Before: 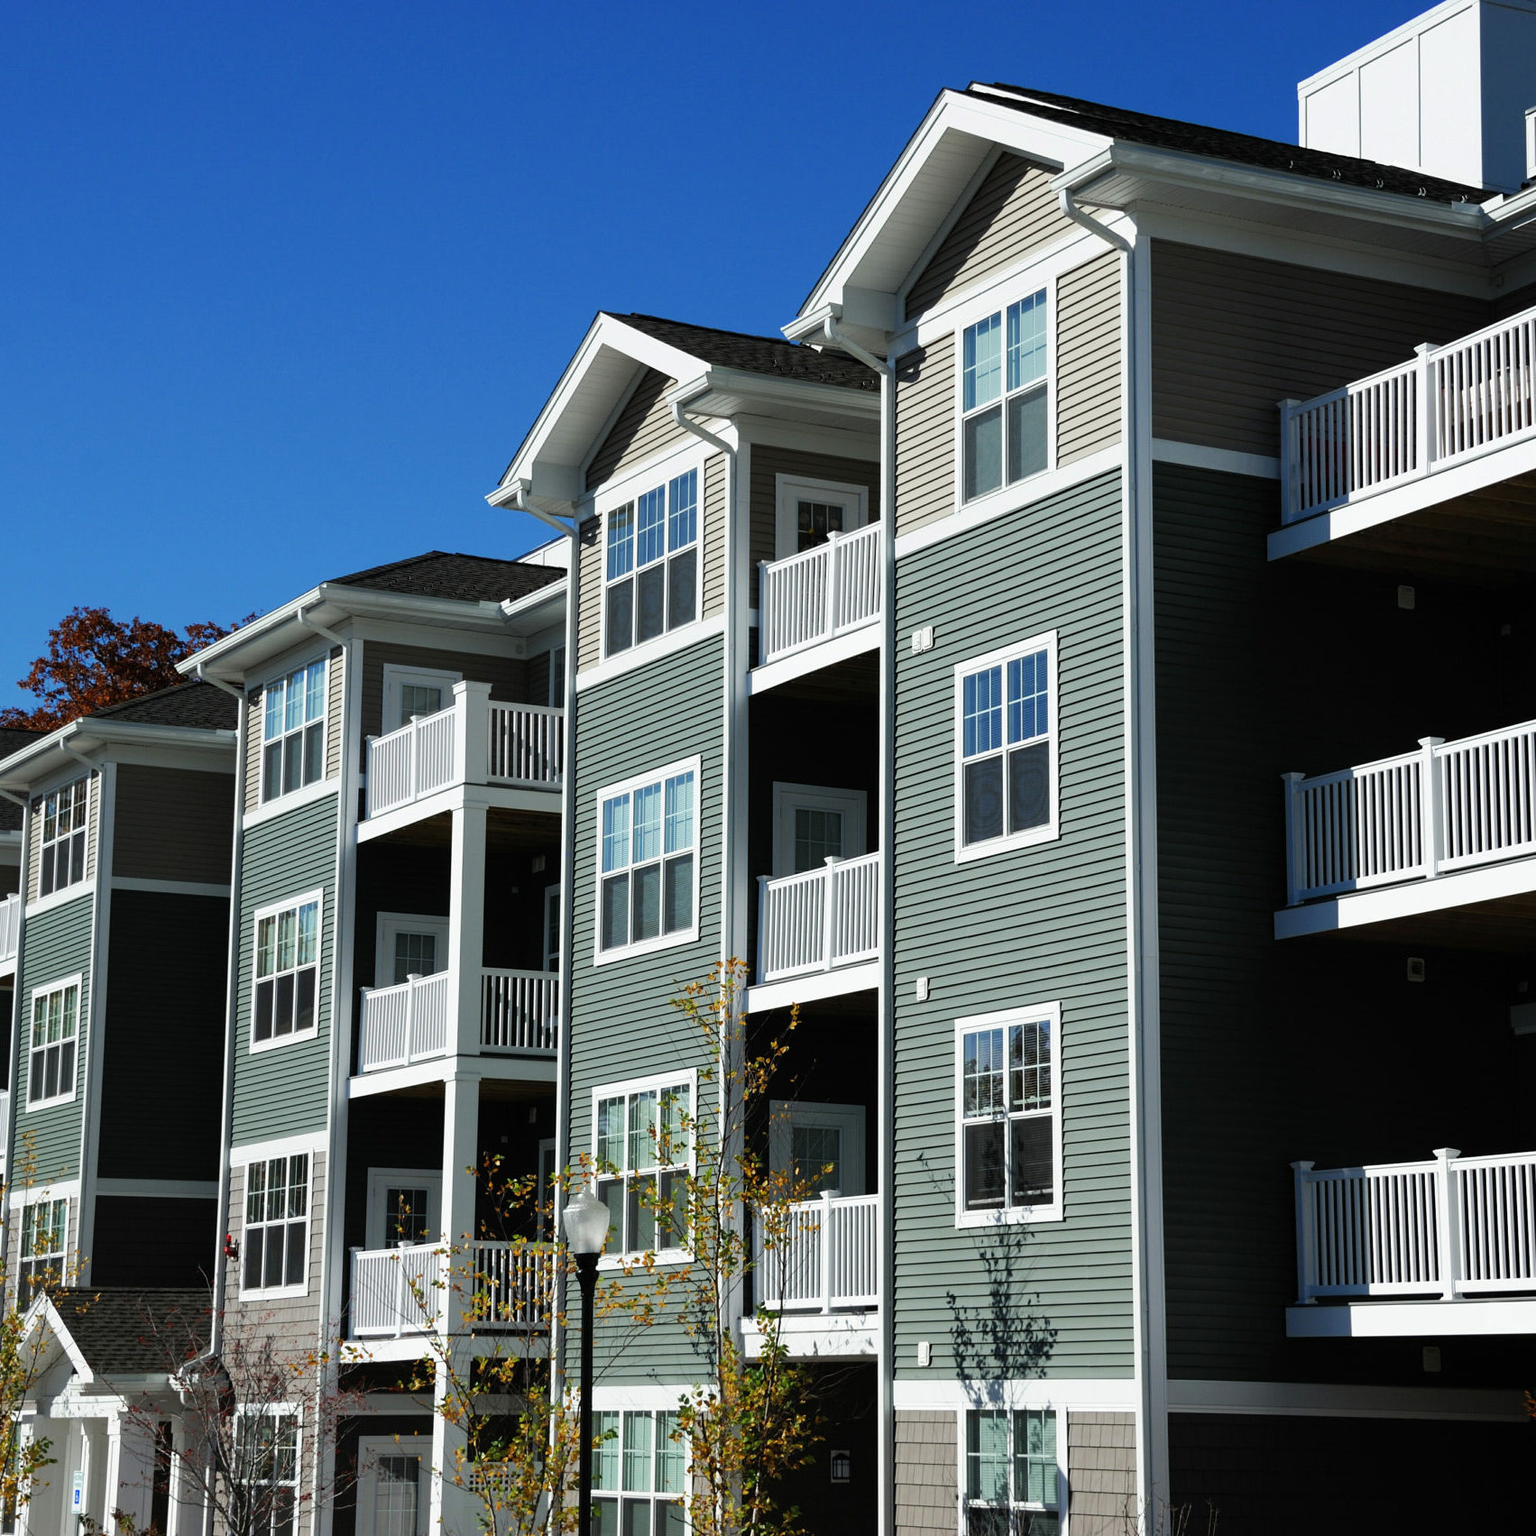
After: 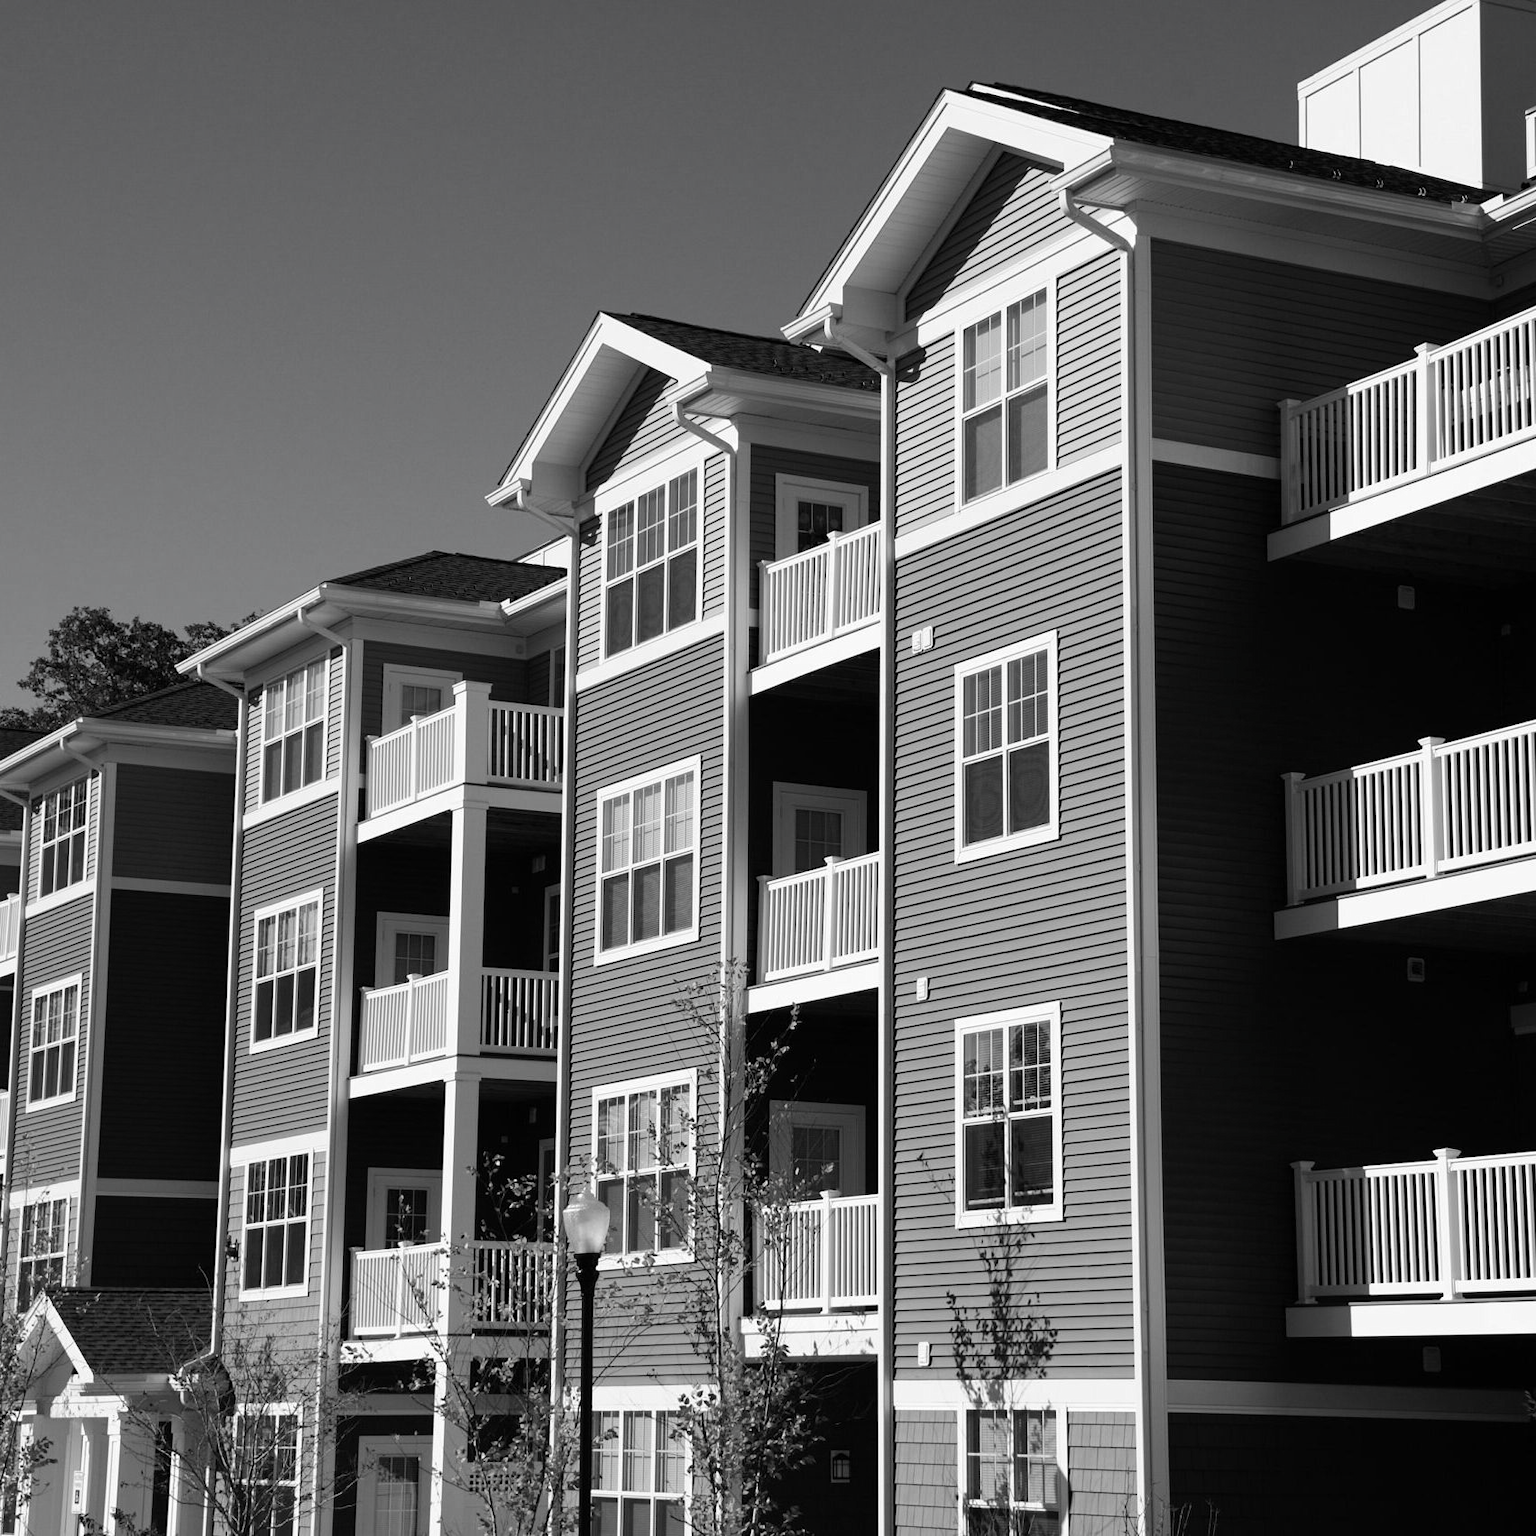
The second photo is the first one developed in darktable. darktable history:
contrast brightness saturation: saturation -0.986
